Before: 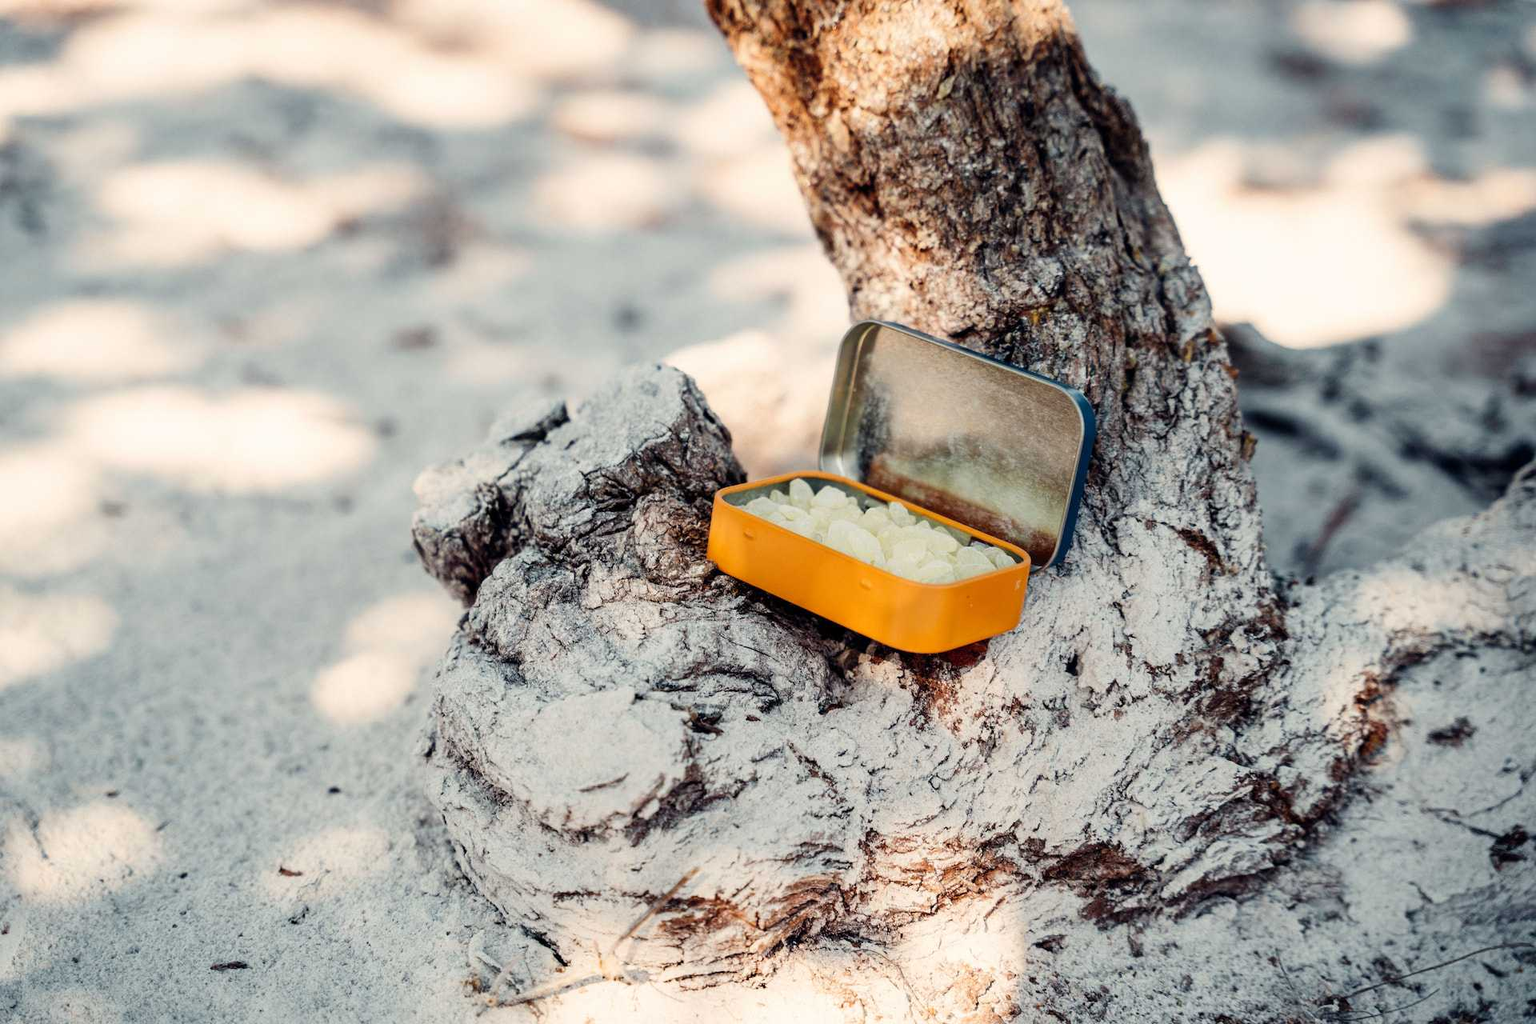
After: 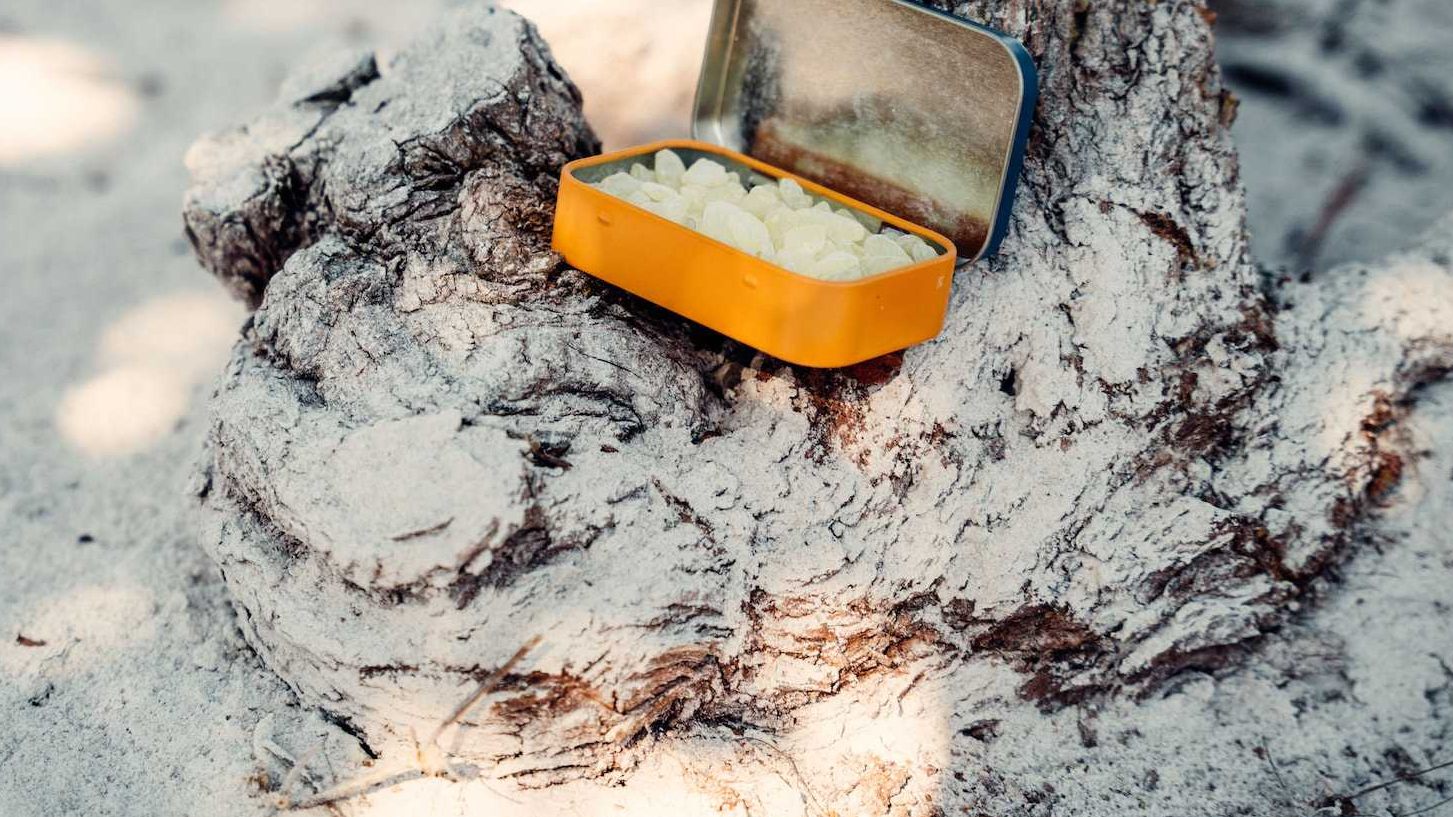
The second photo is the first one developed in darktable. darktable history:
crop and rotate: left 17.299%, top 35.115%, right 7.015%, bottom 1.024%
exposure: black level correction 0, compensate exposure bias true, compensate highlight preservation false
